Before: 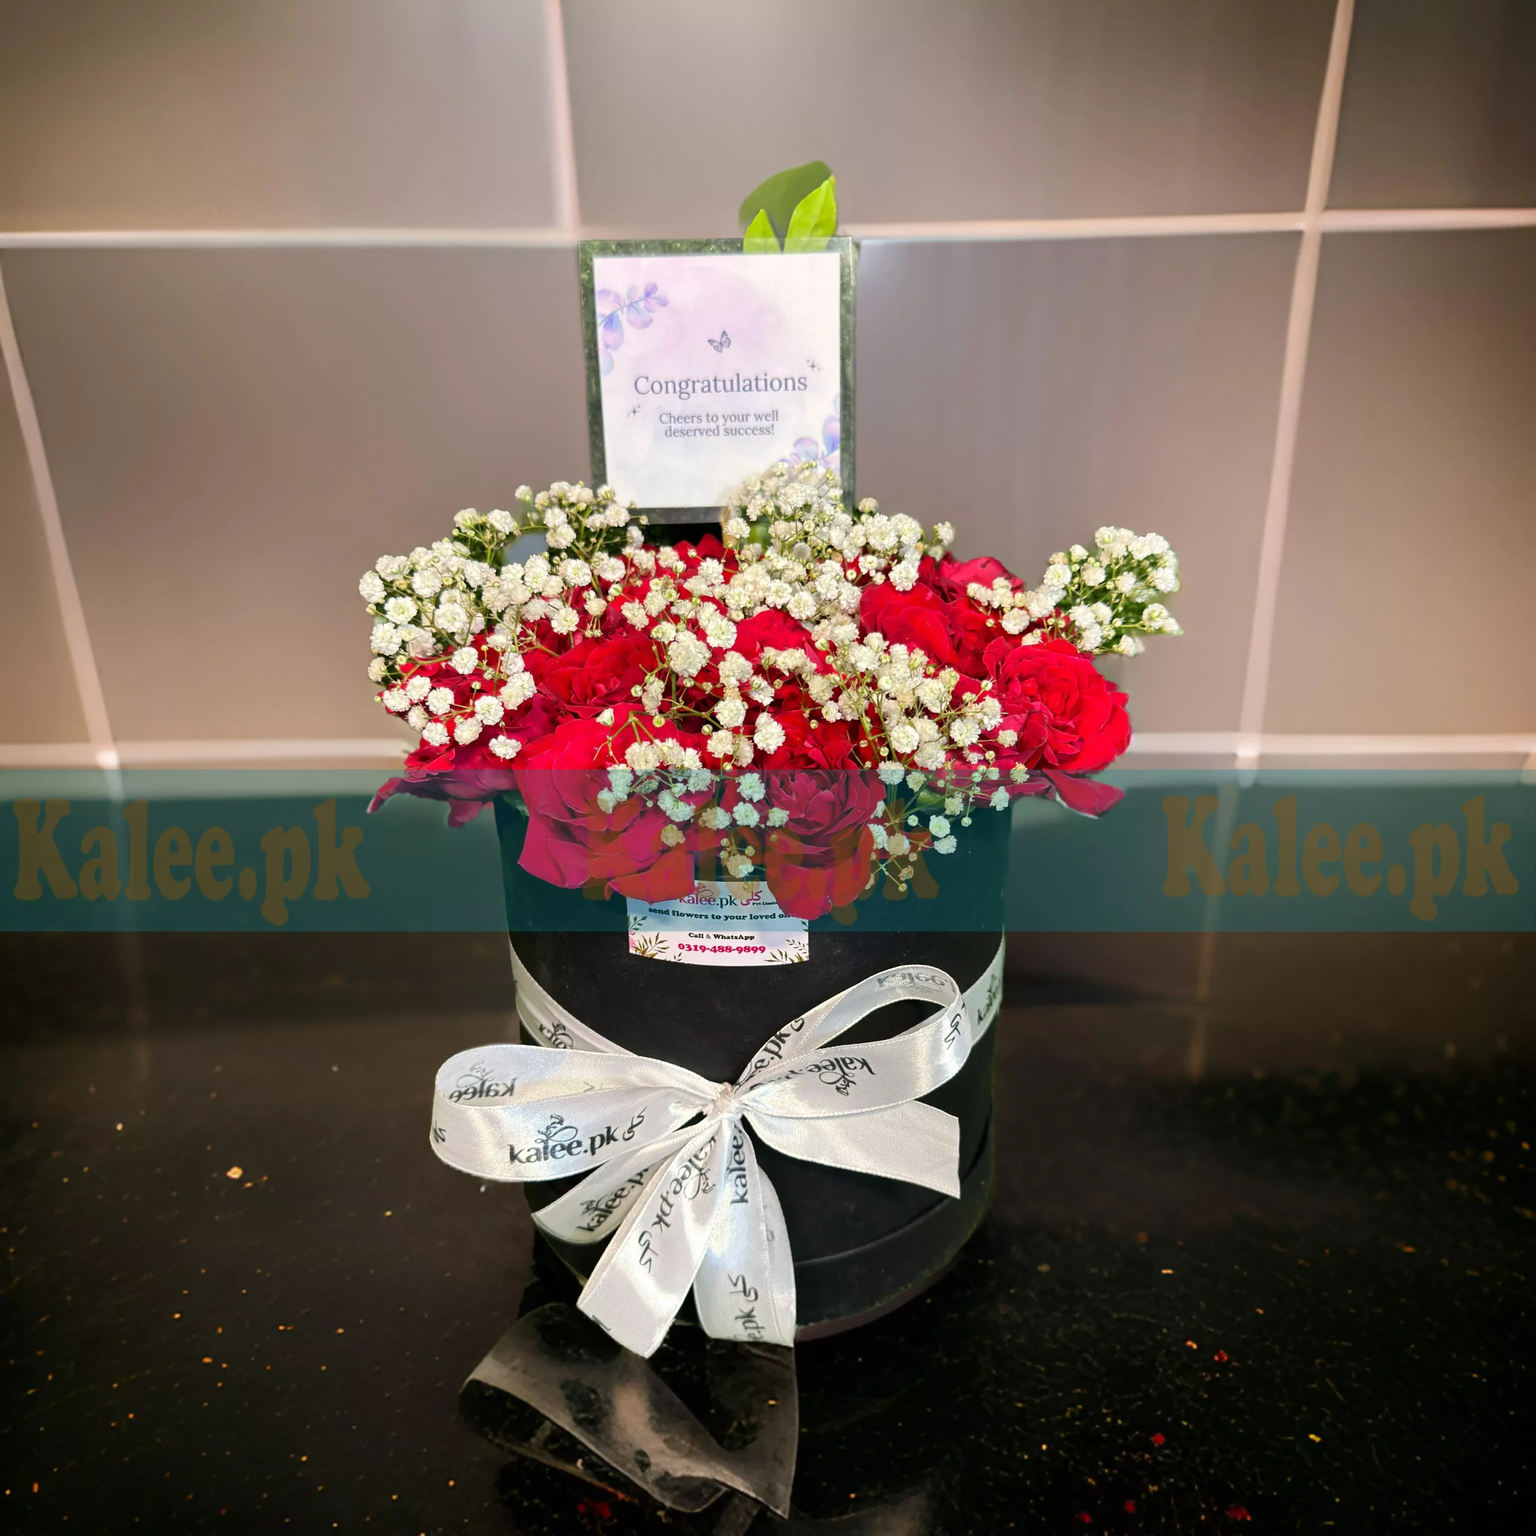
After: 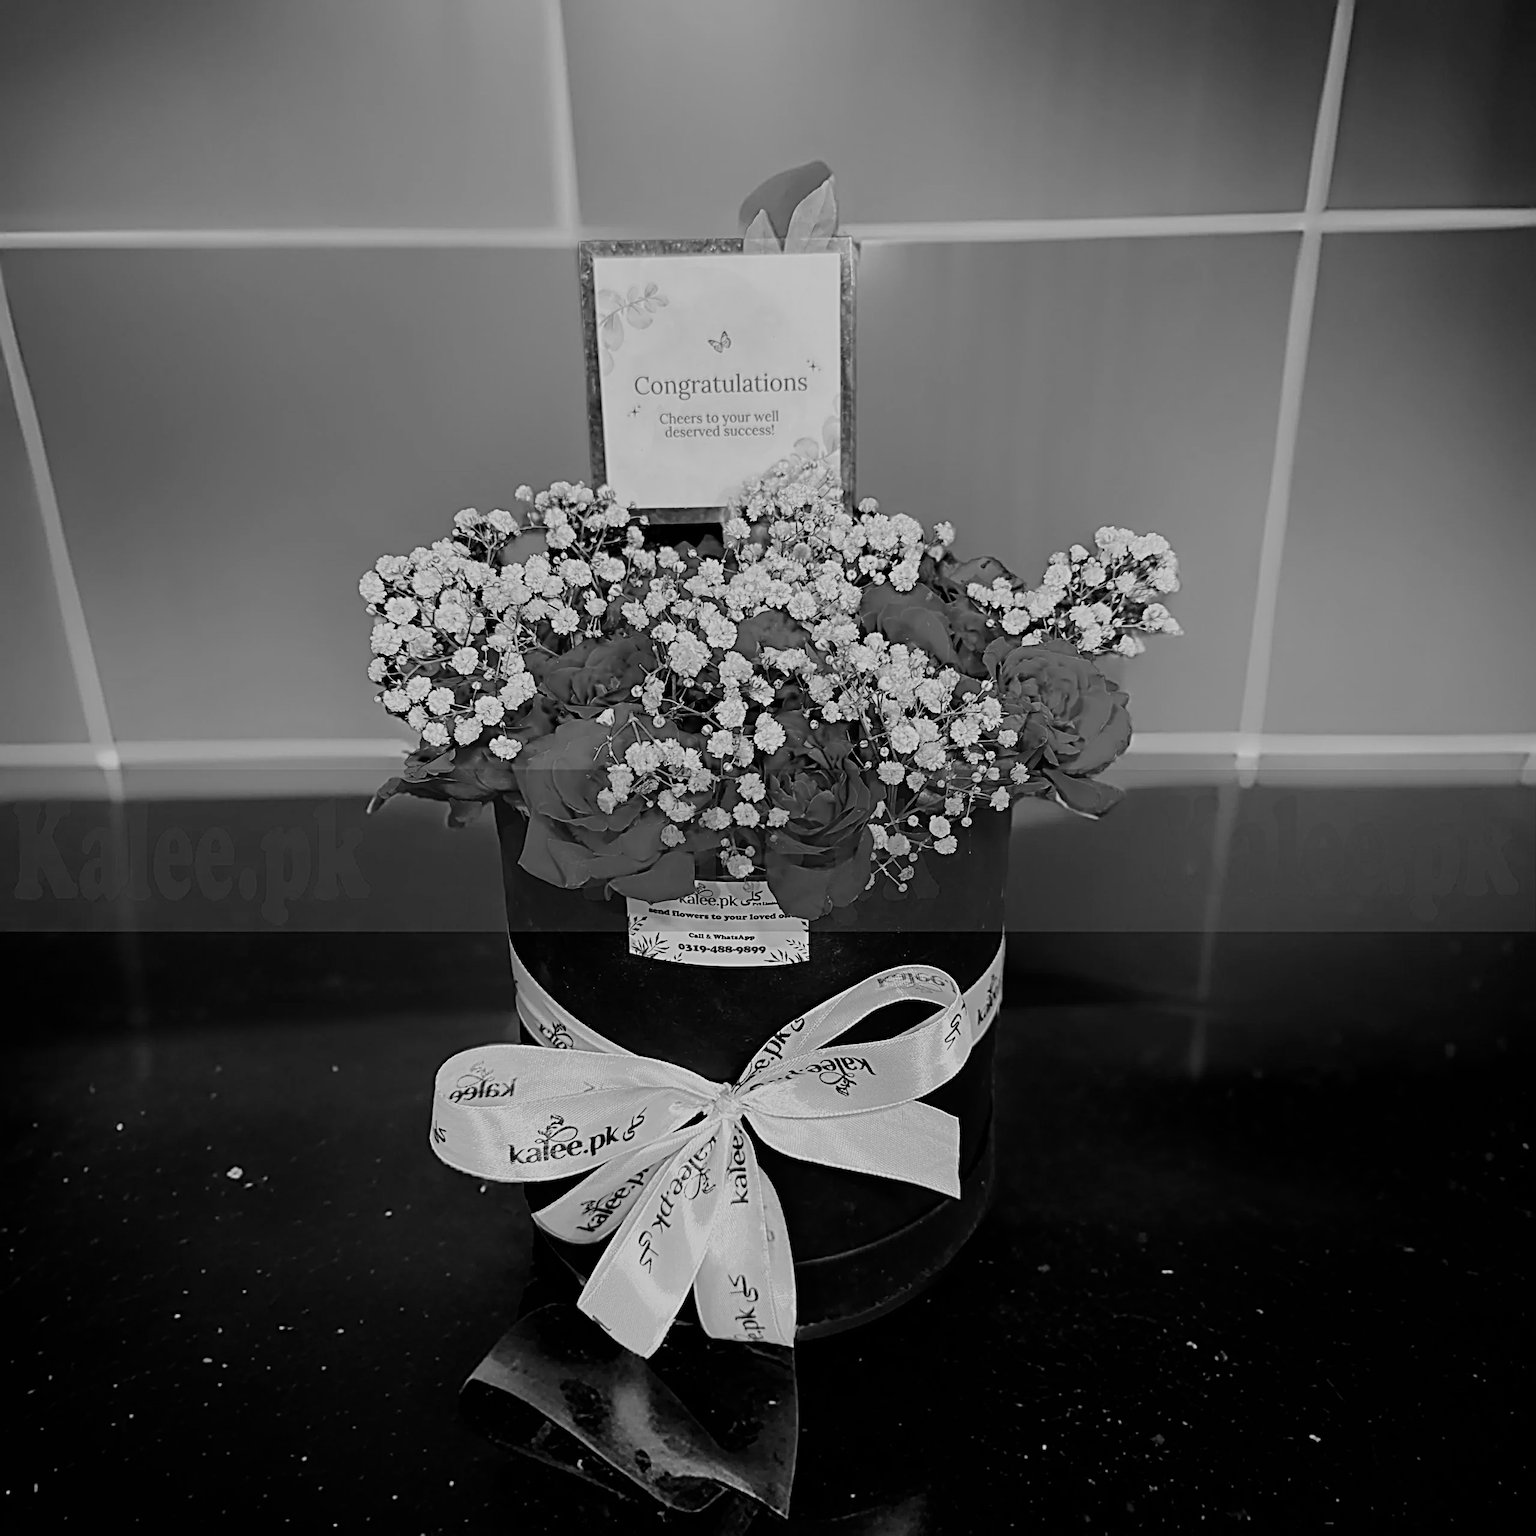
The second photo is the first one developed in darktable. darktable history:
filmic rgb: black relative exposure -7.65 EV, white relative exposure 4.56 EV, hardness 3.61
sharpen: radius 3.669, amount 0.934
exposure: exposure -0.347 EV, compensate highlight preservation false
color calibration: output gray [0.28, 0.41, 0.31, 0], illuminant same as pipeline (D50), x 0.347, y 0.358, temperature 4983.98 K
